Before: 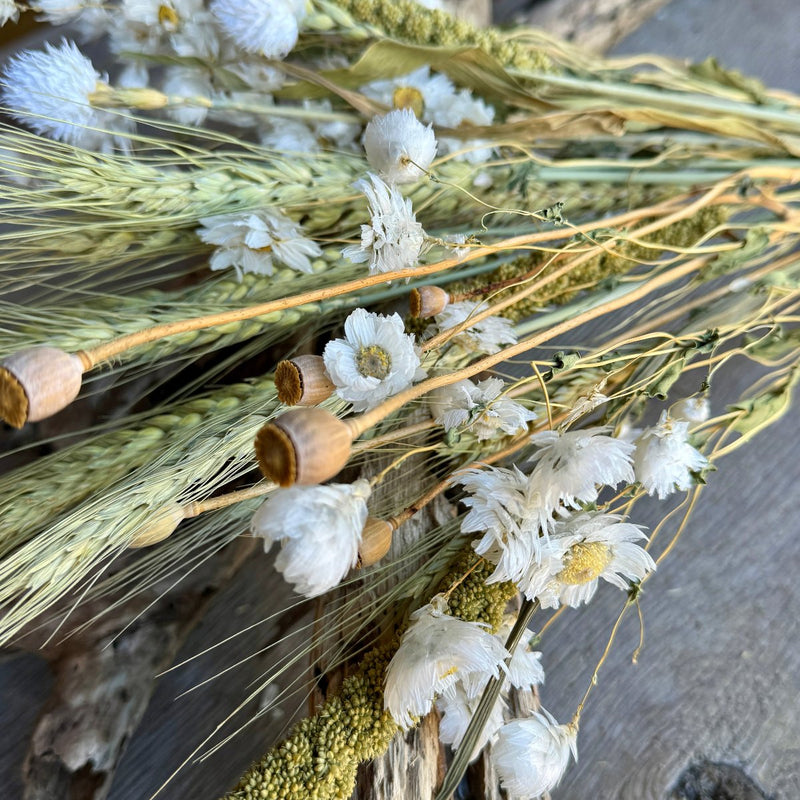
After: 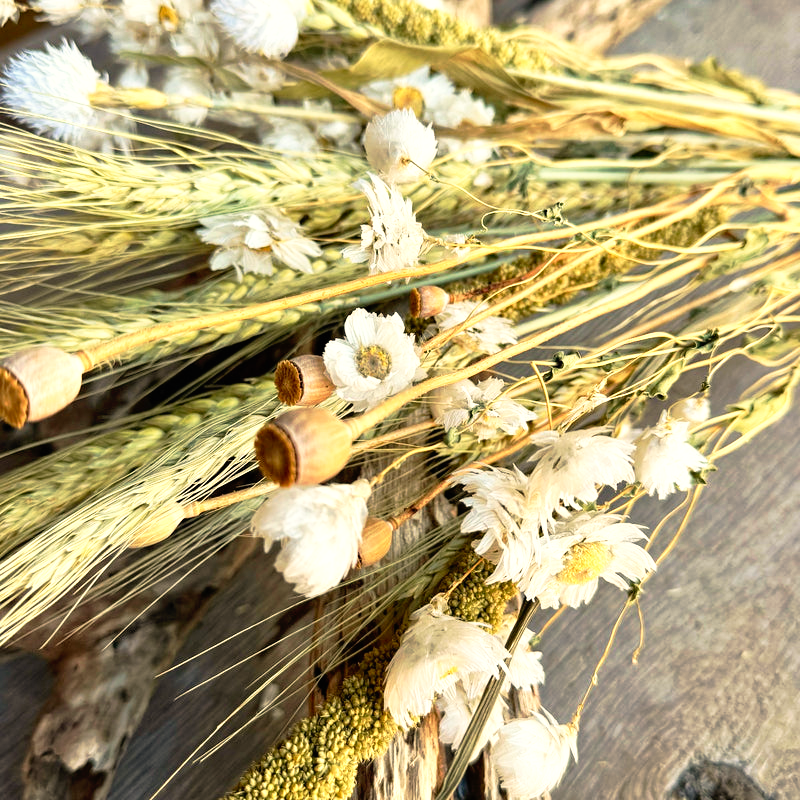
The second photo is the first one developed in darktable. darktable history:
white balance: red 1.123, blue 0.83
tone curve: curves: ch0 [(0, 0) (0.003, 0.005) (0.011, 0.008) (0.025, 0.014) (0.044, 0.021) (0.069, 0.027) (0.1, 0.041) (0.136, 0.083) (0.177, 0.138) (0.224, 0.197) (0.277, 0.259) (0.335, 0.331) (0.399, 0.399) (0.468, 0.476) (0.543, 0.547) (0.623, 0.635) (0.709, 0.753) (0.801, 0.847) (0.898, 0.94) (1, 1)], preserve colors none
exposure: black level correction 0, exposure 0.5 EV, compensate highlight preservation false
tone equalizer: on, module defaults
